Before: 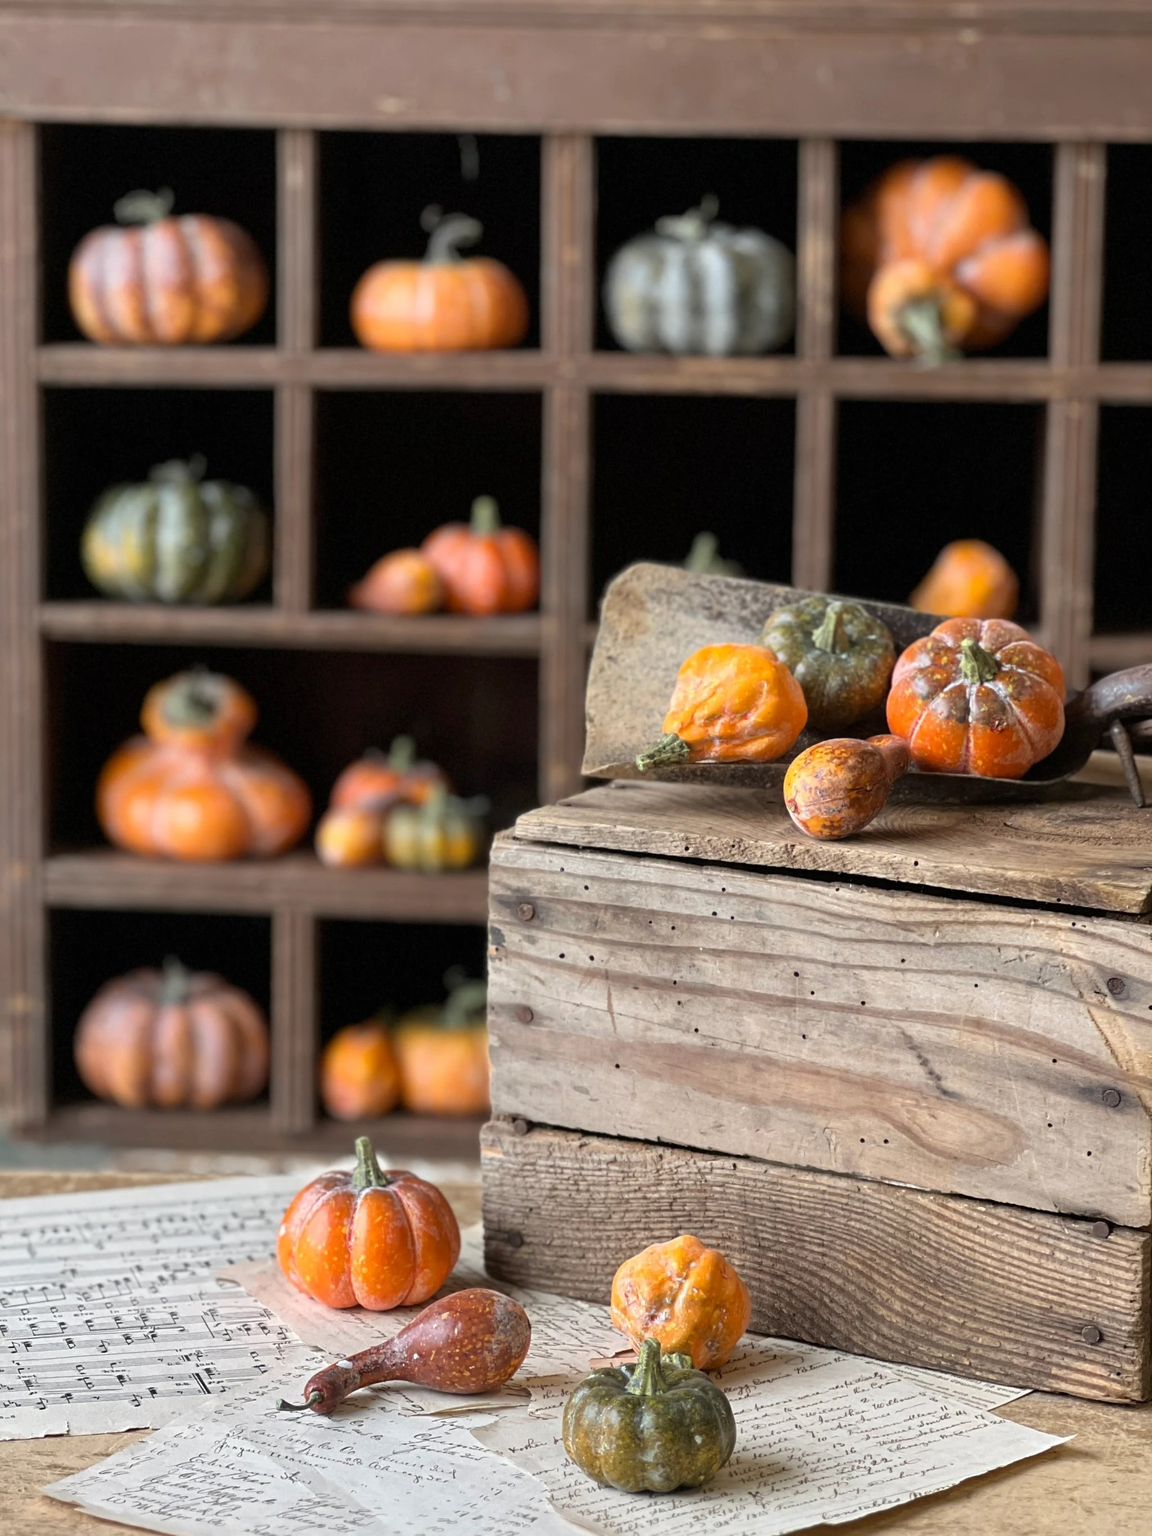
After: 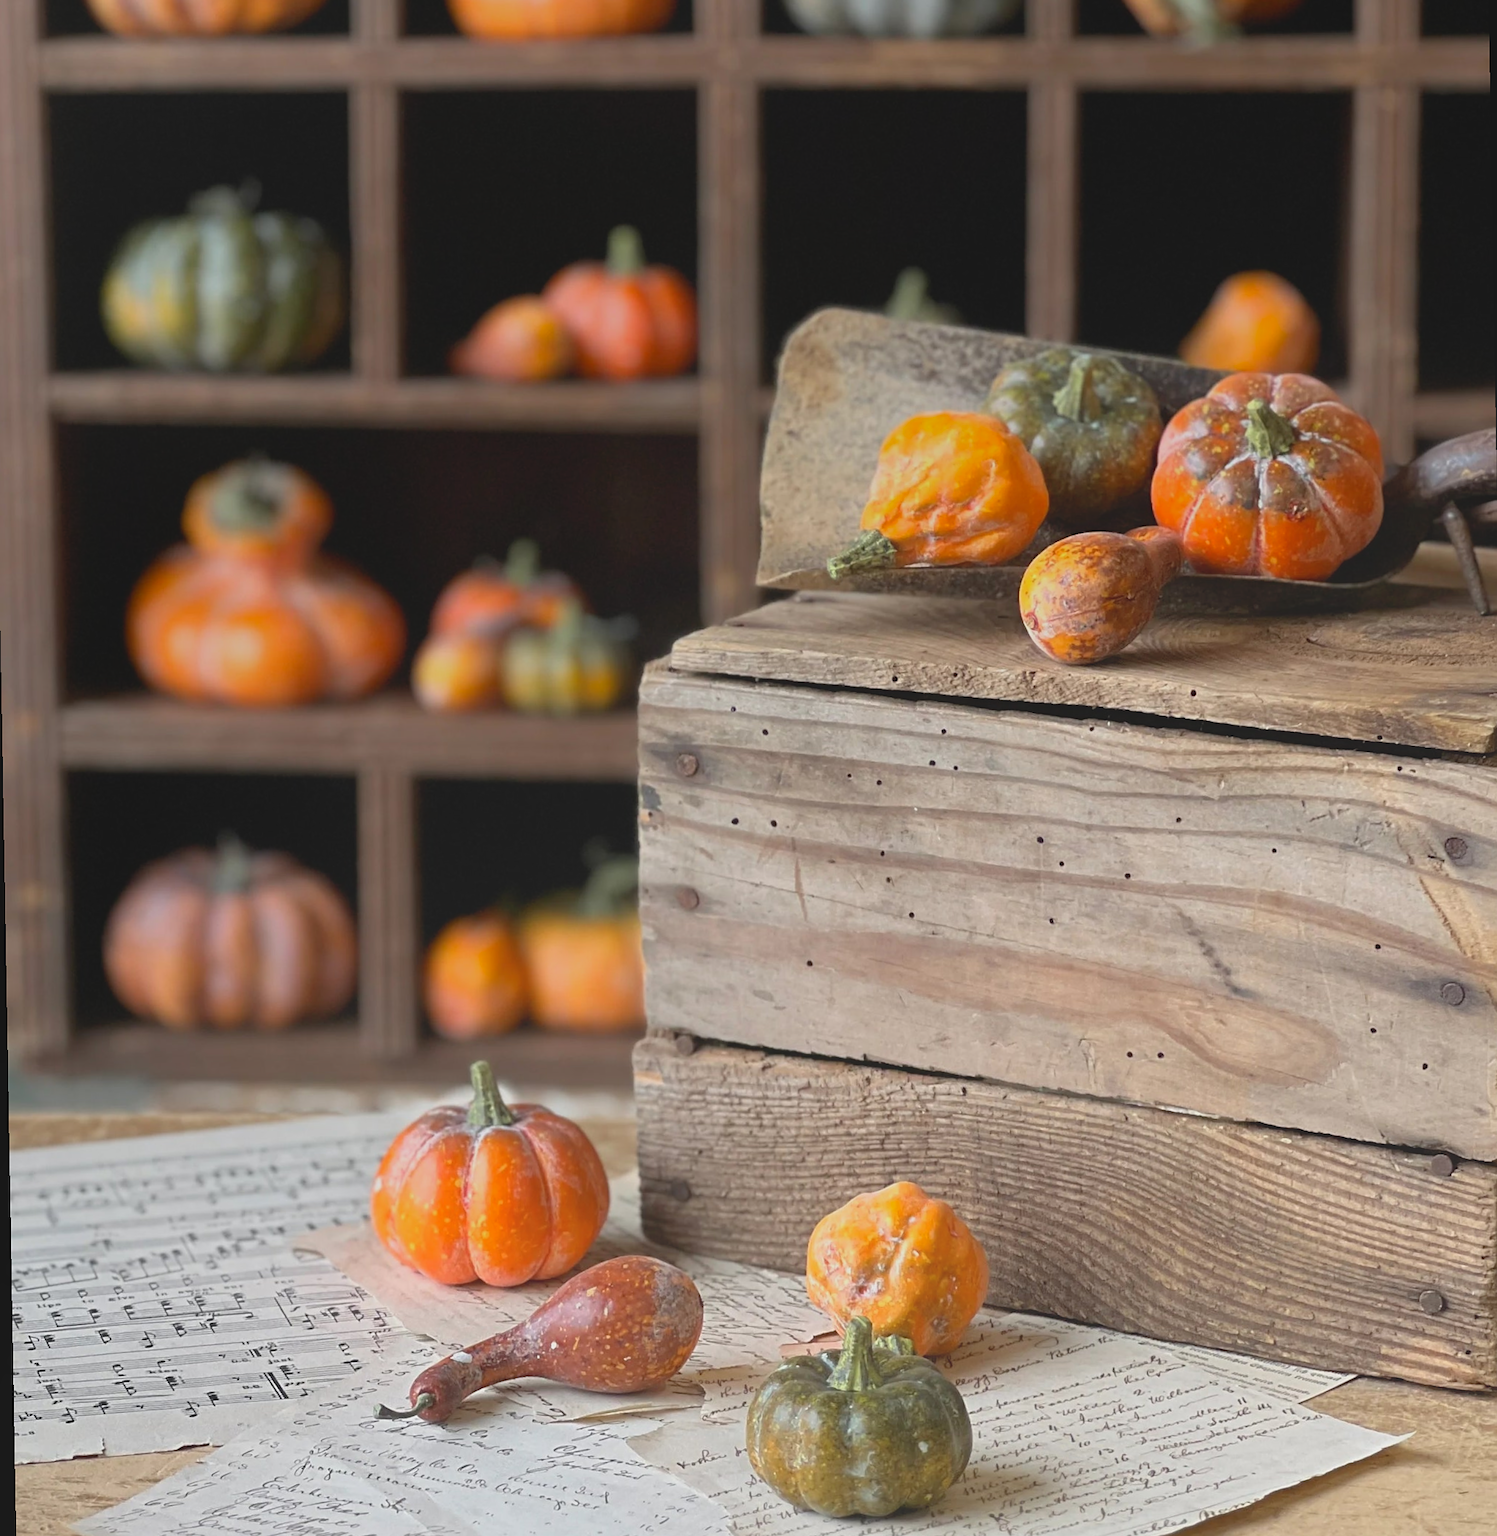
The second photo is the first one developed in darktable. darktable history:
local contrast: detail 69%
crop and rotate: top 19.998%
sharpen: radius 1.559, amount 0.373, threshold 1.271
rotate and perspective: rotation -1°, crop left 0.011, crop right 0.989, crop top 0.025, crop bottom 0.975
